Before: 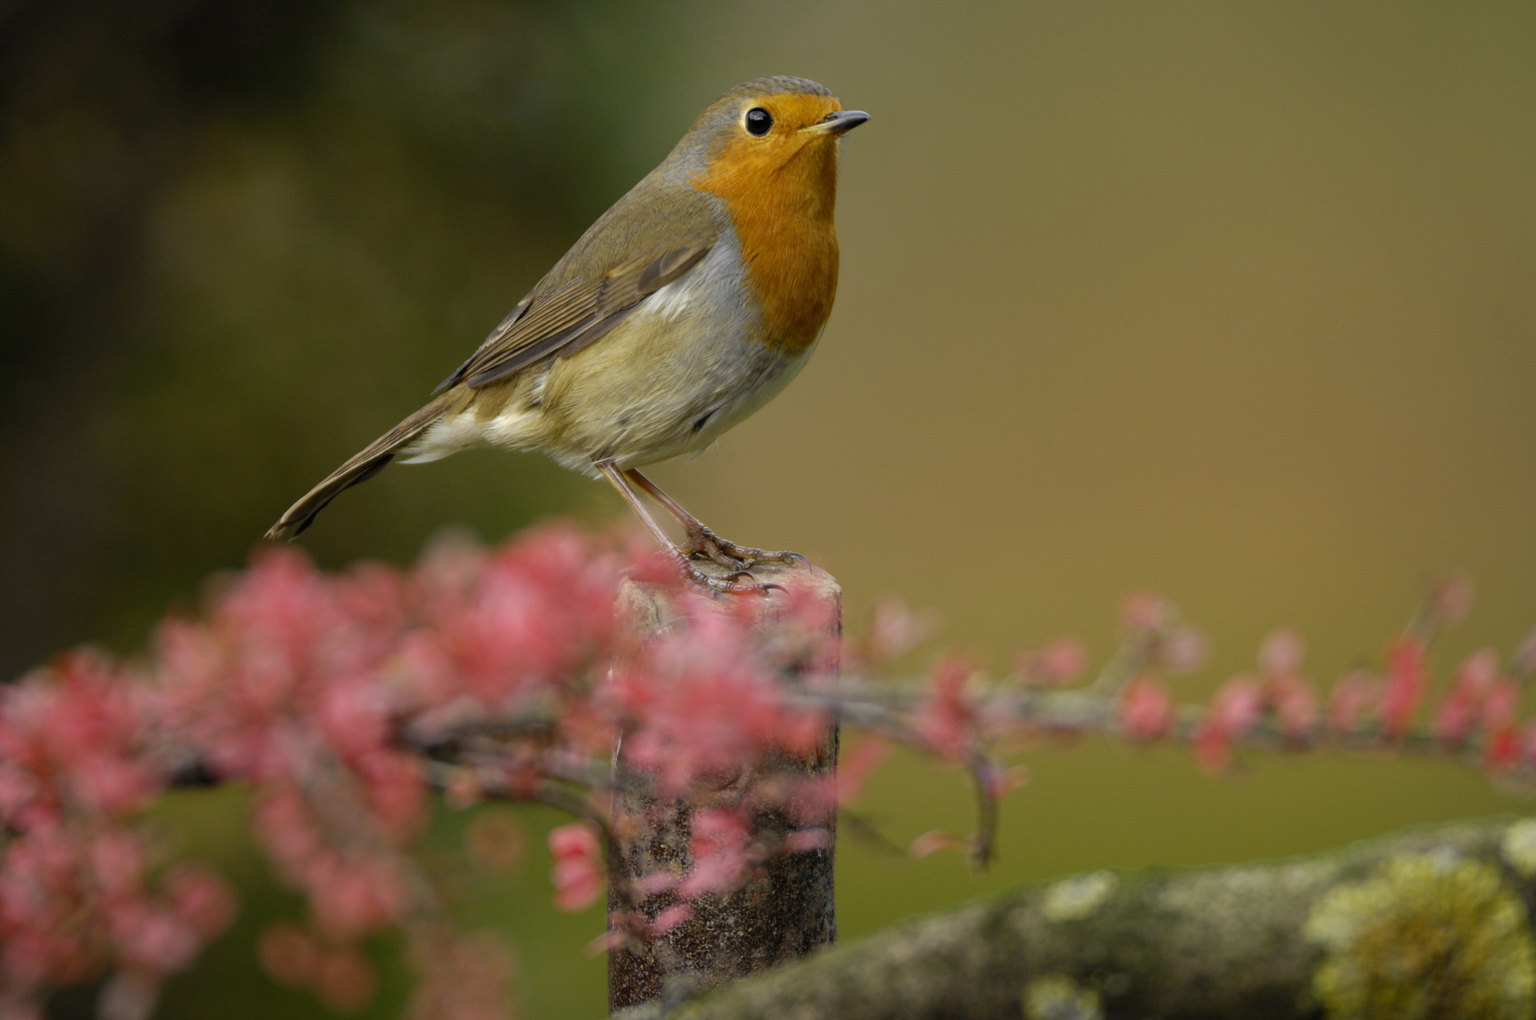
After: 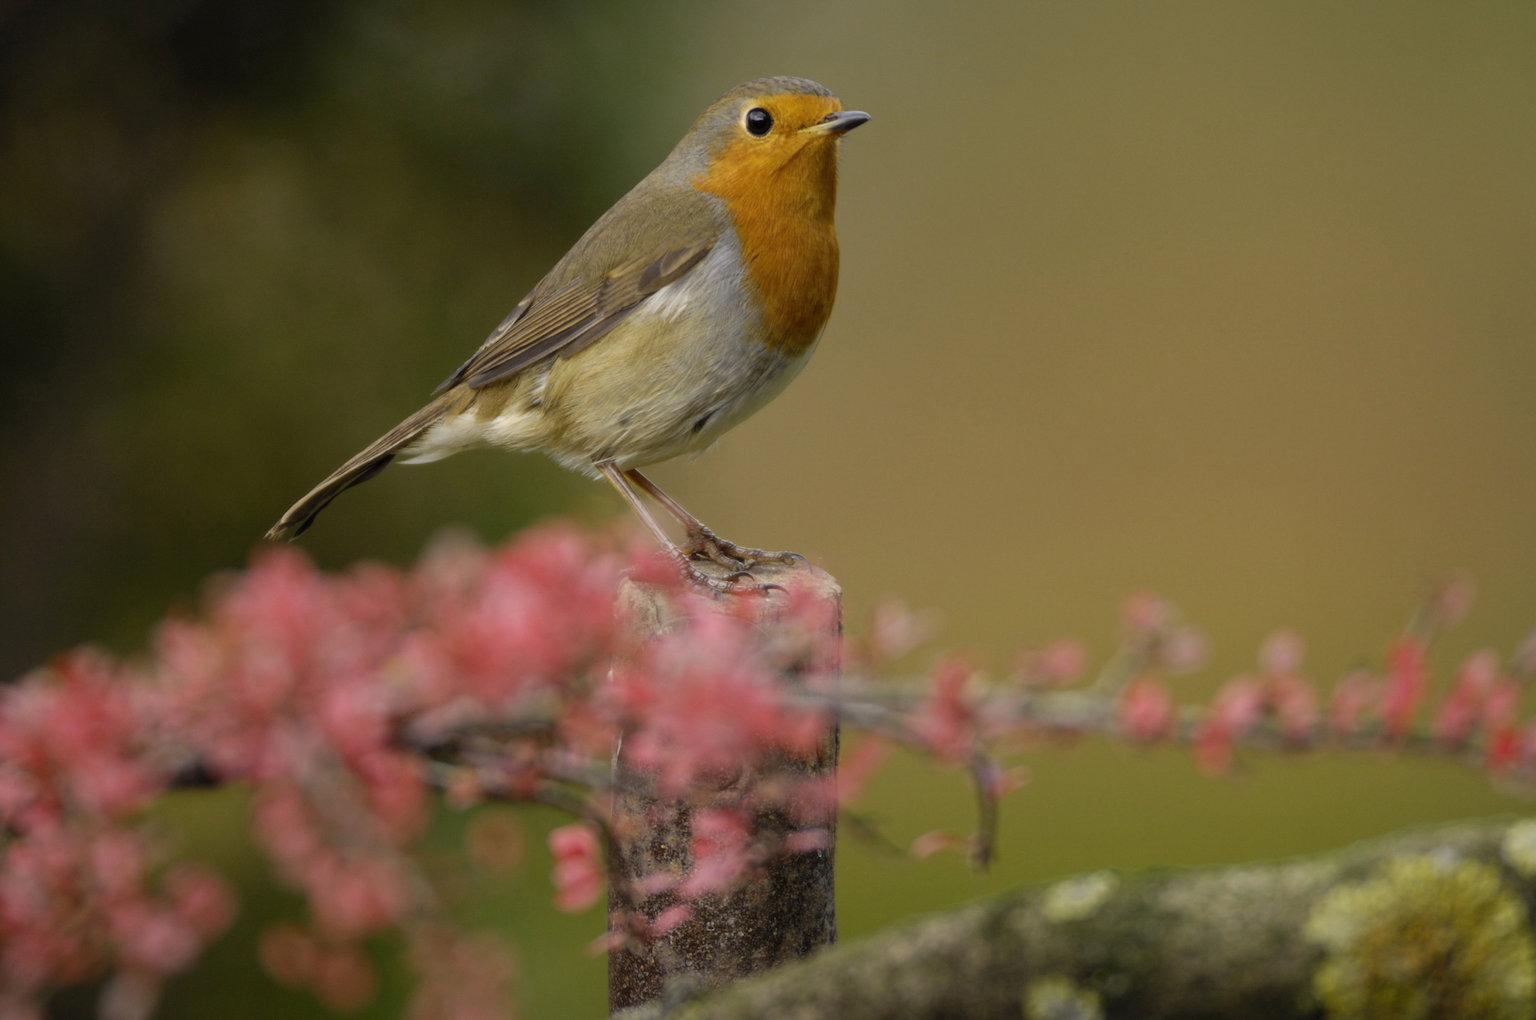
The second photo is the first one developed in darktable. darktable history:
haze removal: strength -0.108, compatibility mode true, adaptive false
